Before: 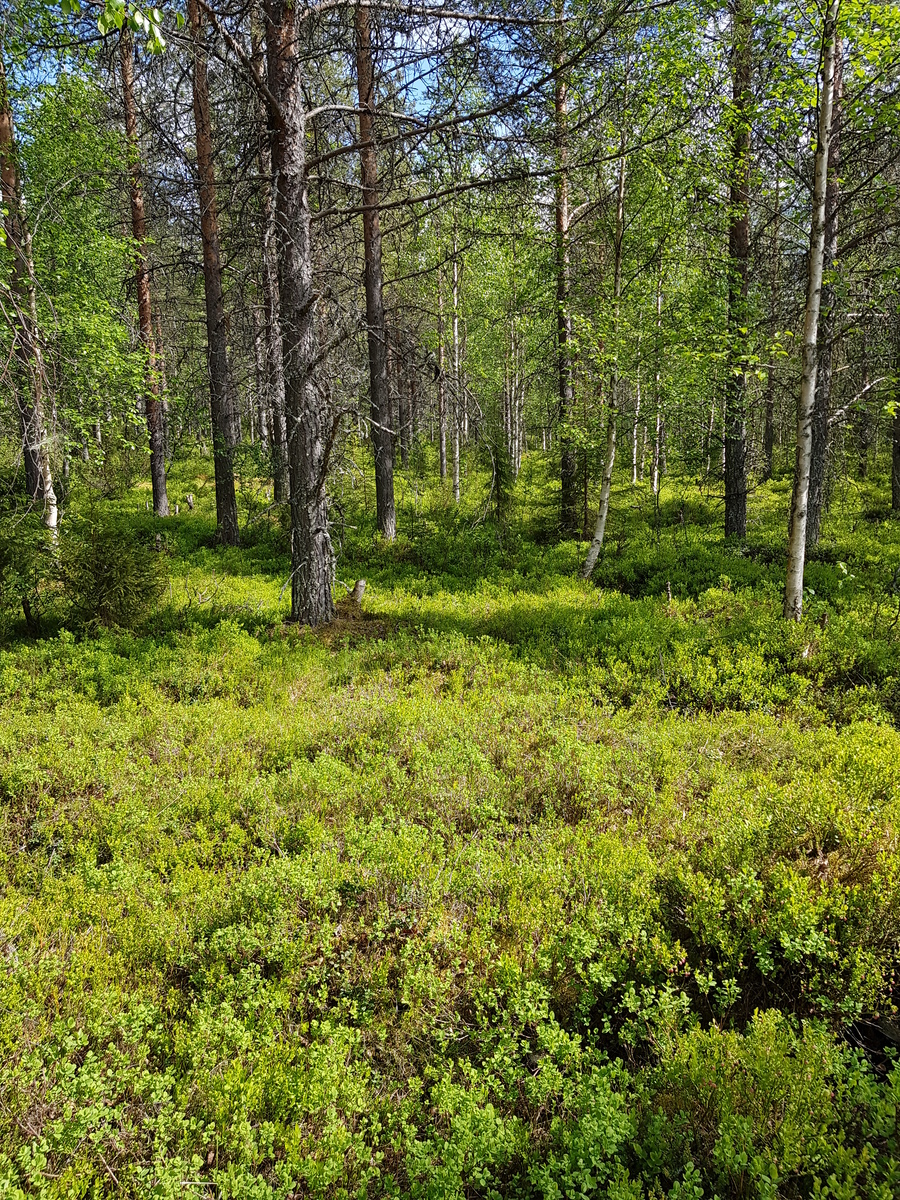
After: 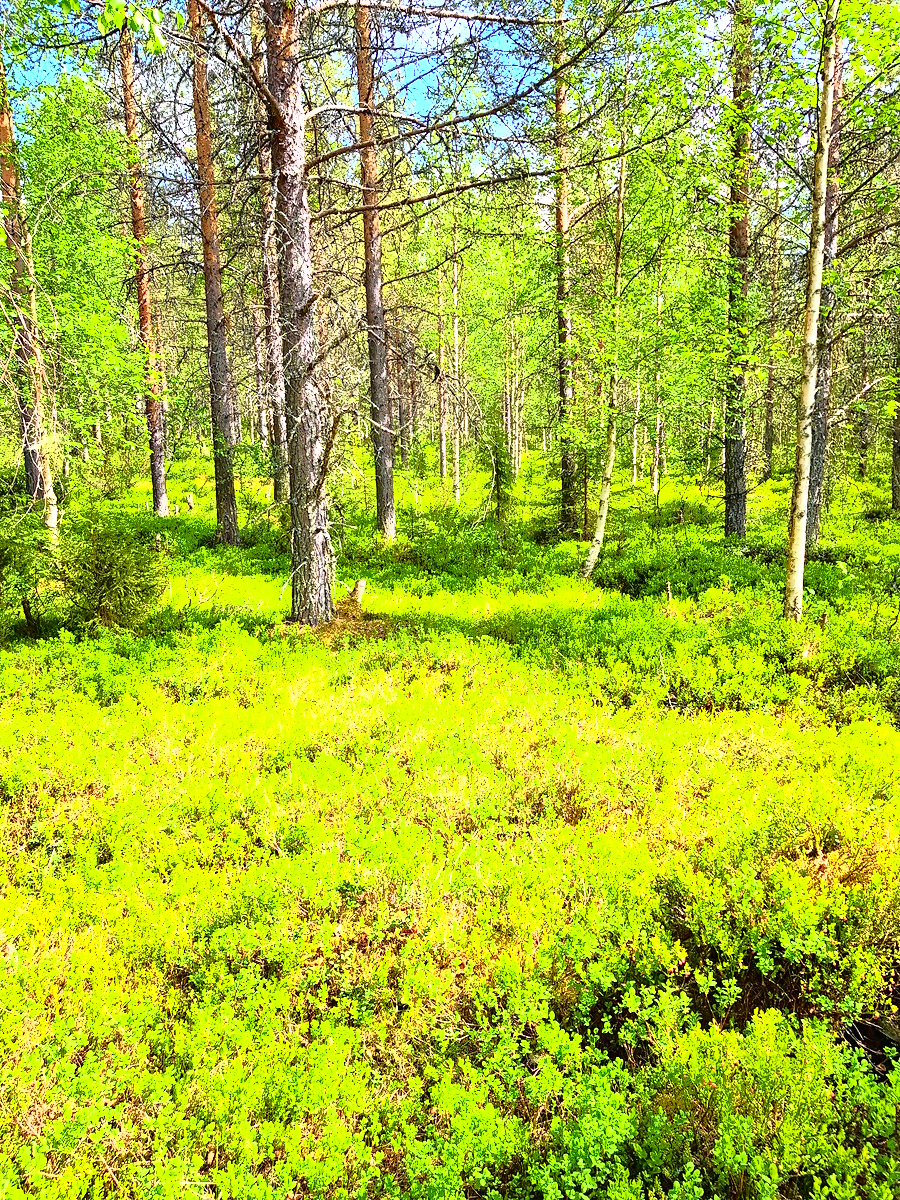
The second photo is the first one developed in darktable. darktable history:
tone curve: curves: ch0 [(0, 0.014) (0.12, 0.096) (0.386, 0.49) (0.54, 0.684) (0.751, 0.855) (0.89, 0.943) (0.998, 0.989)]; ch1 [(0, 0) (0.133, 0.099) (0.437, 0.41) (0.5, 0.5) (0.517, 0.536) (0.548, 0.575) (0.582, 0.639) (0.627, 0.692) (0.836, 0.868) (1, 1)]; ch2 [(0, 0) (0.374, 0.341) (0.456, 0.443) (0.478, 0.49) (0.501, 0.5) (0.528, 0.538) (0.55, 0.6) (0.572, 0.633) (0.702, 0.775) (1, 1)], color space Lab, independent channels, preserve colors none
fill light: exposure -0.73 EV, center 0.69, width 2.2
exposure: black level correction 0.001, exposure 1.735 EV, compensate highlight preservation false
